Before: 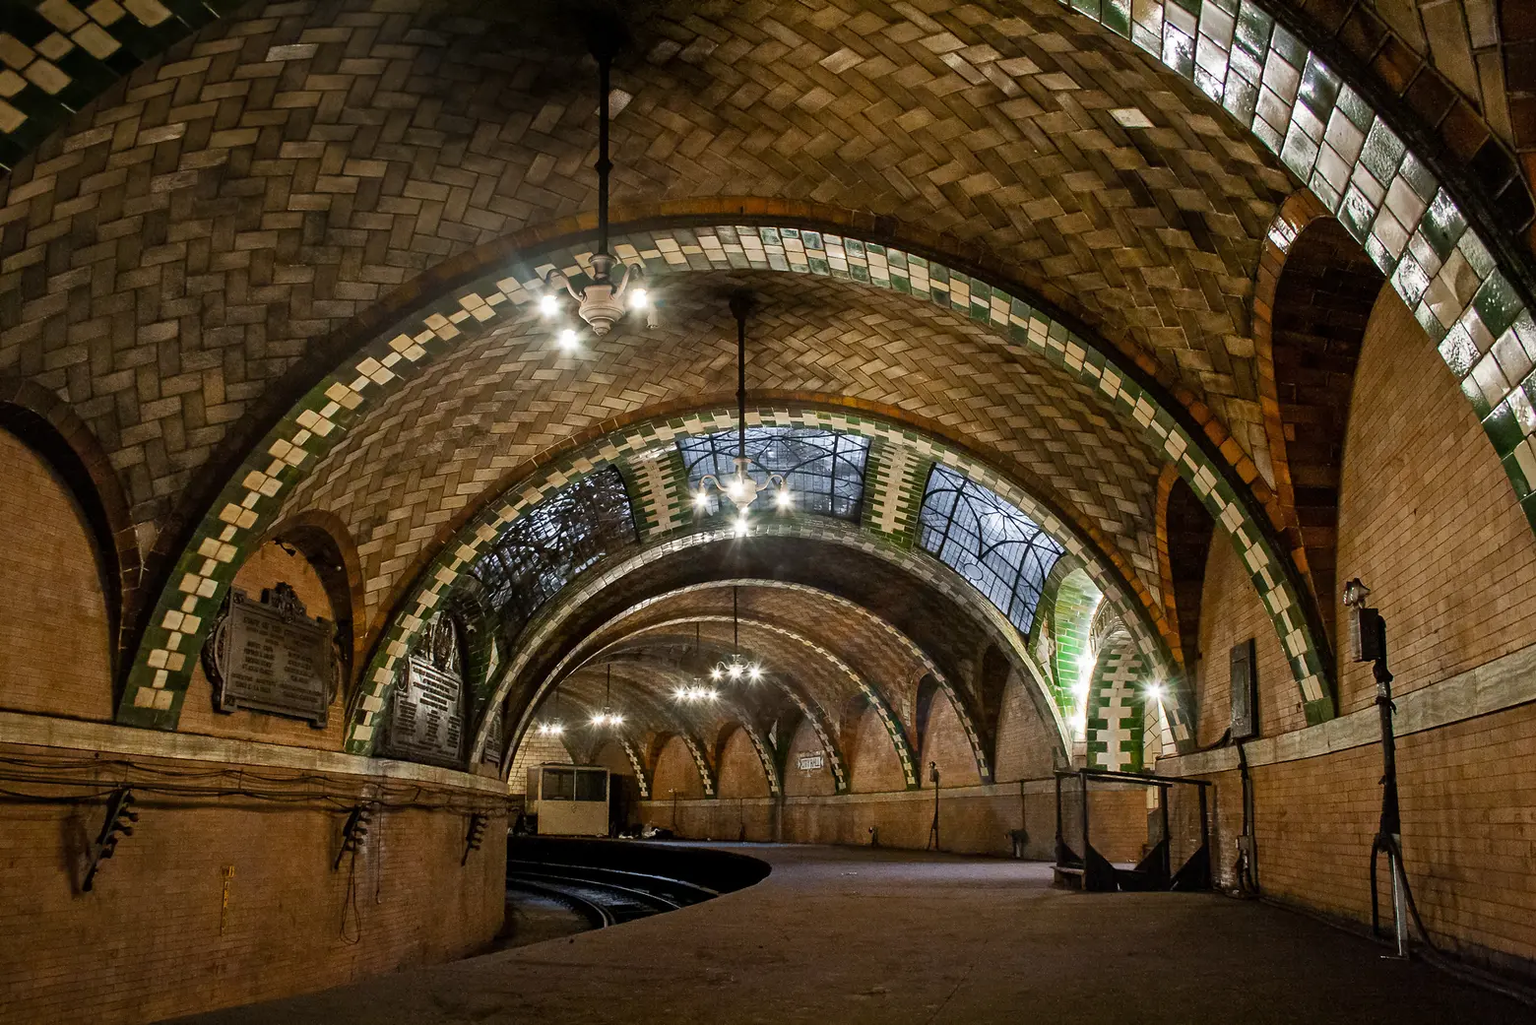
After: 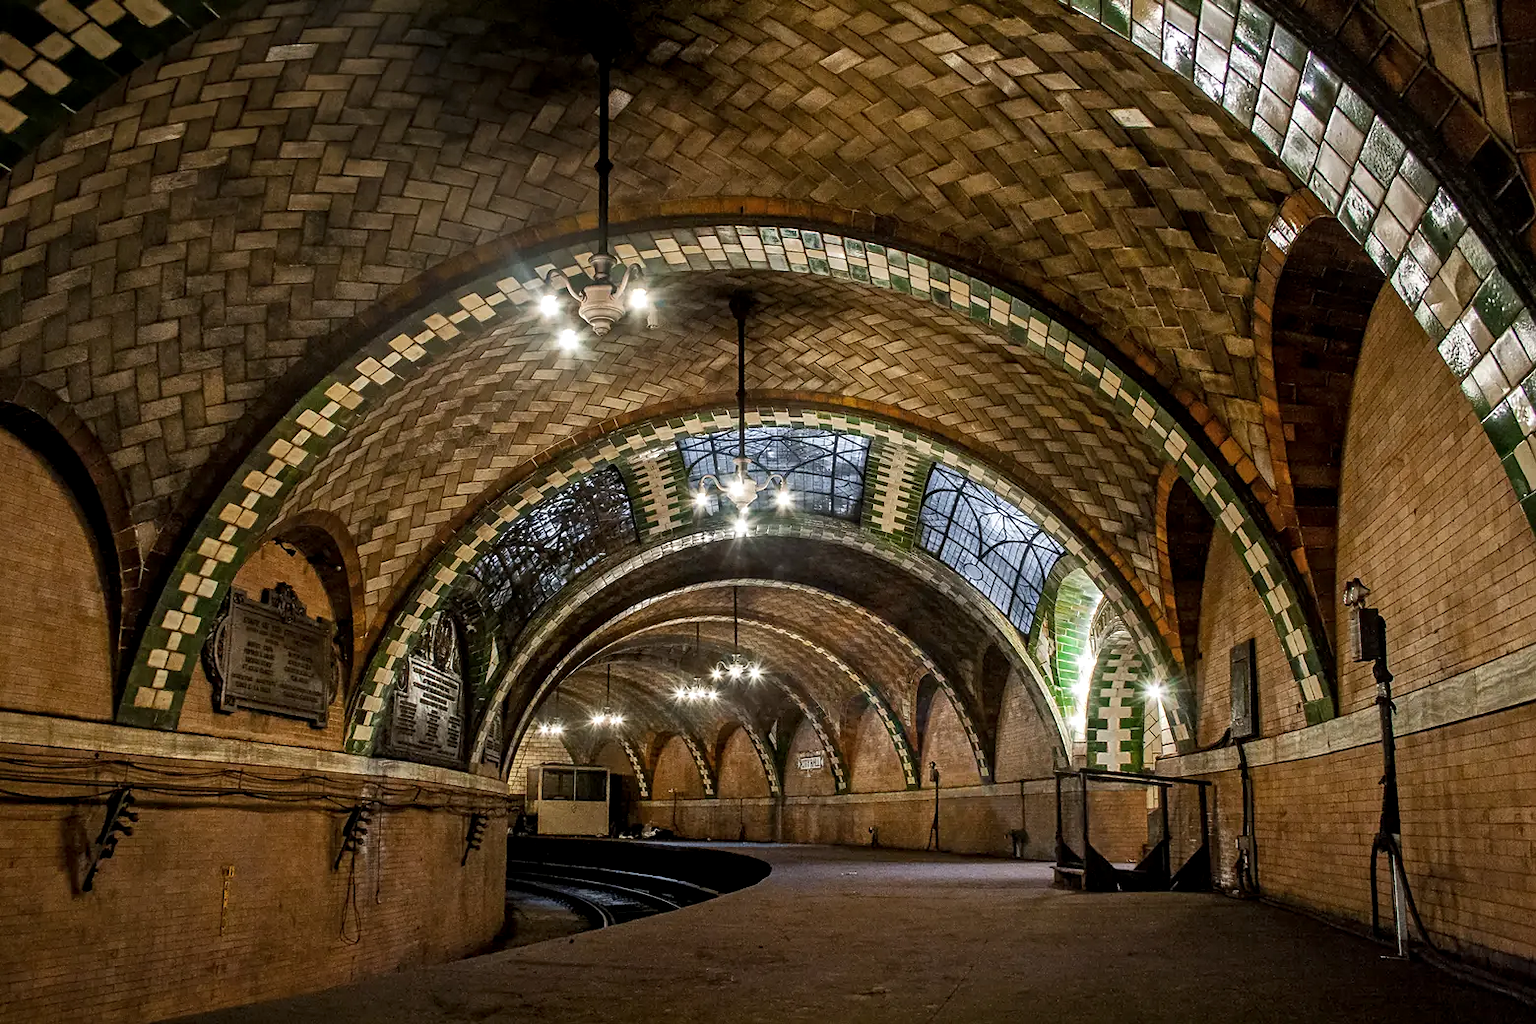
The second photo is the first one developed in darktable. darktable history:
sharpen: amount 0.213
local contrast: on, module defaults
